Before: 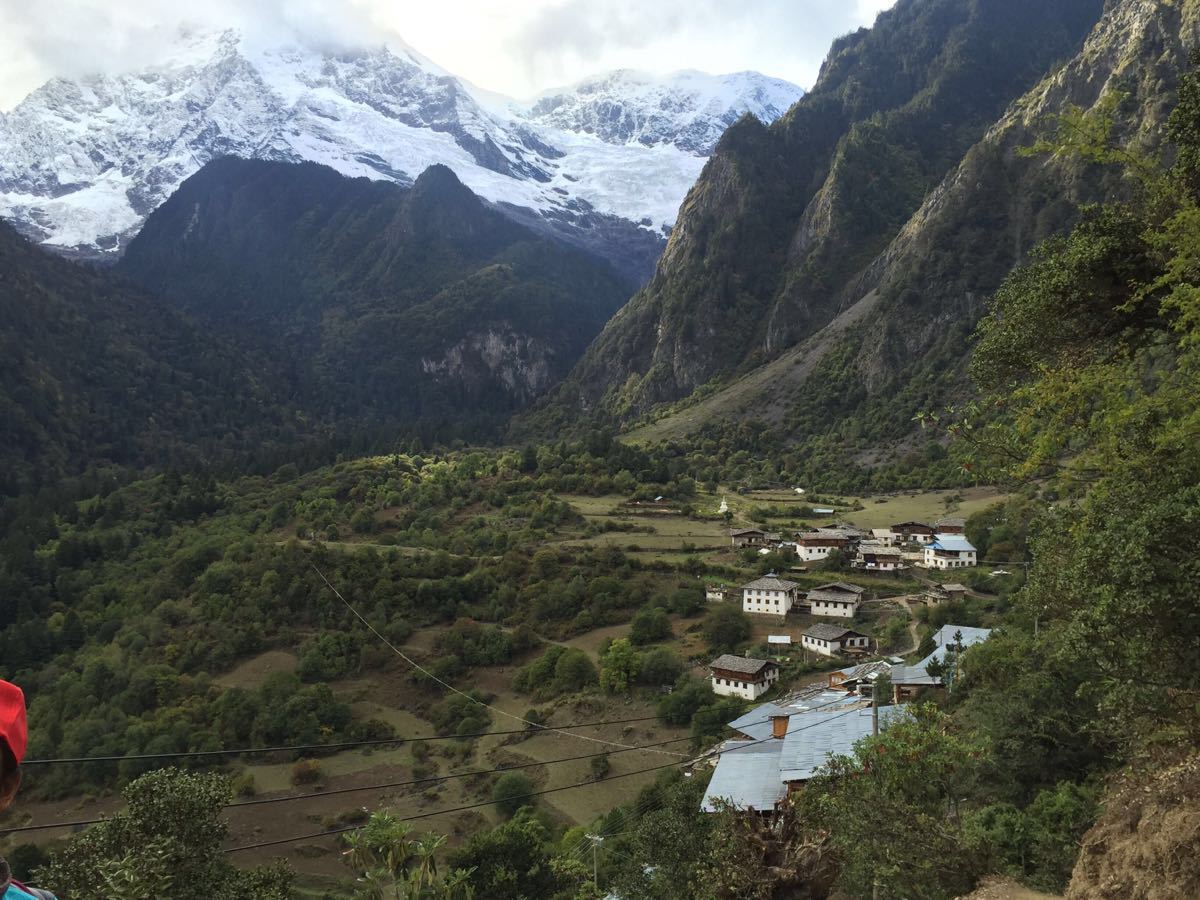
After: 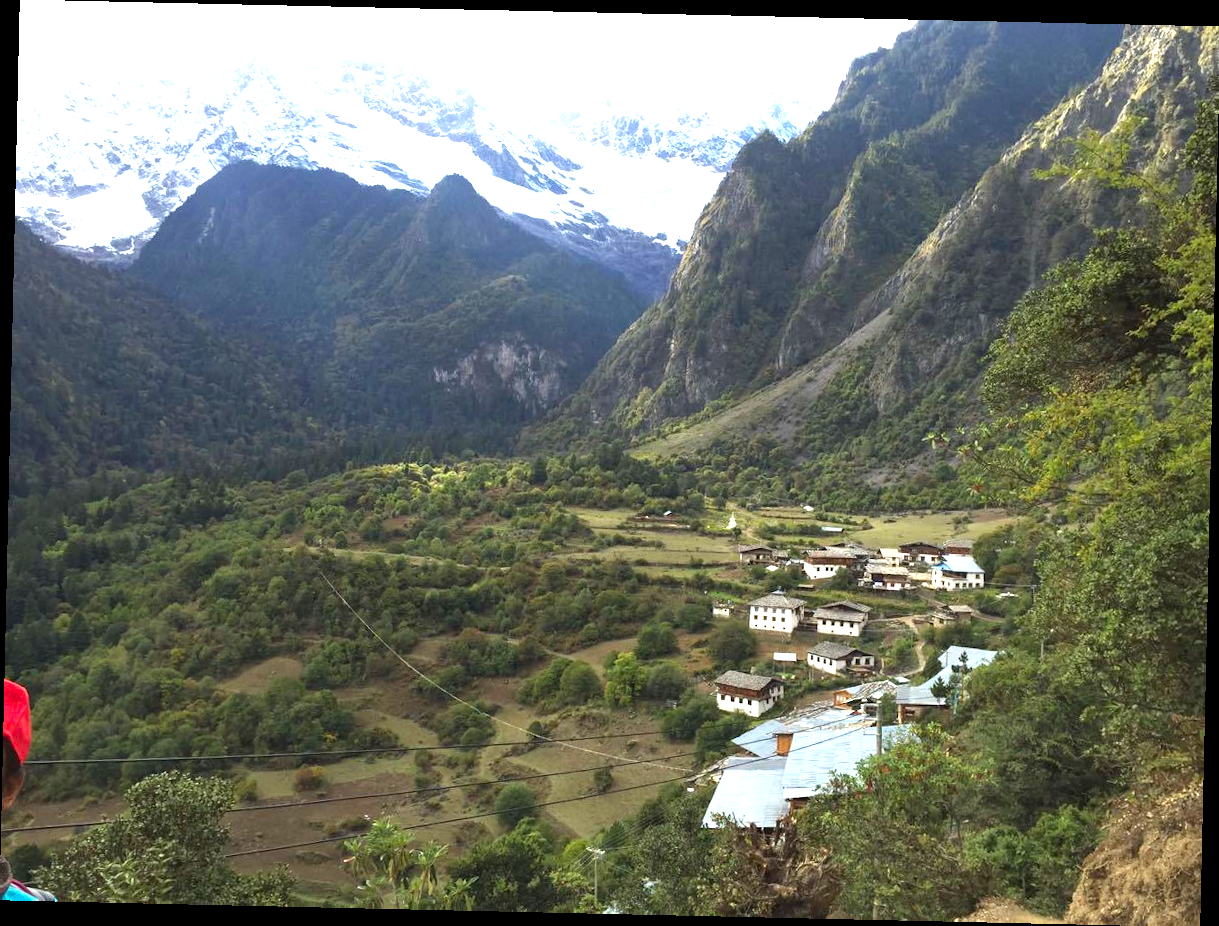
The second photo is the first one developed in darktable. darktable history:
crop and rotate: angle -1.29°
exposure: exposure 1.211 EV, compensate highlight preservation false
contrast brightness saturation: contrast 0.038, saturation 0.16
